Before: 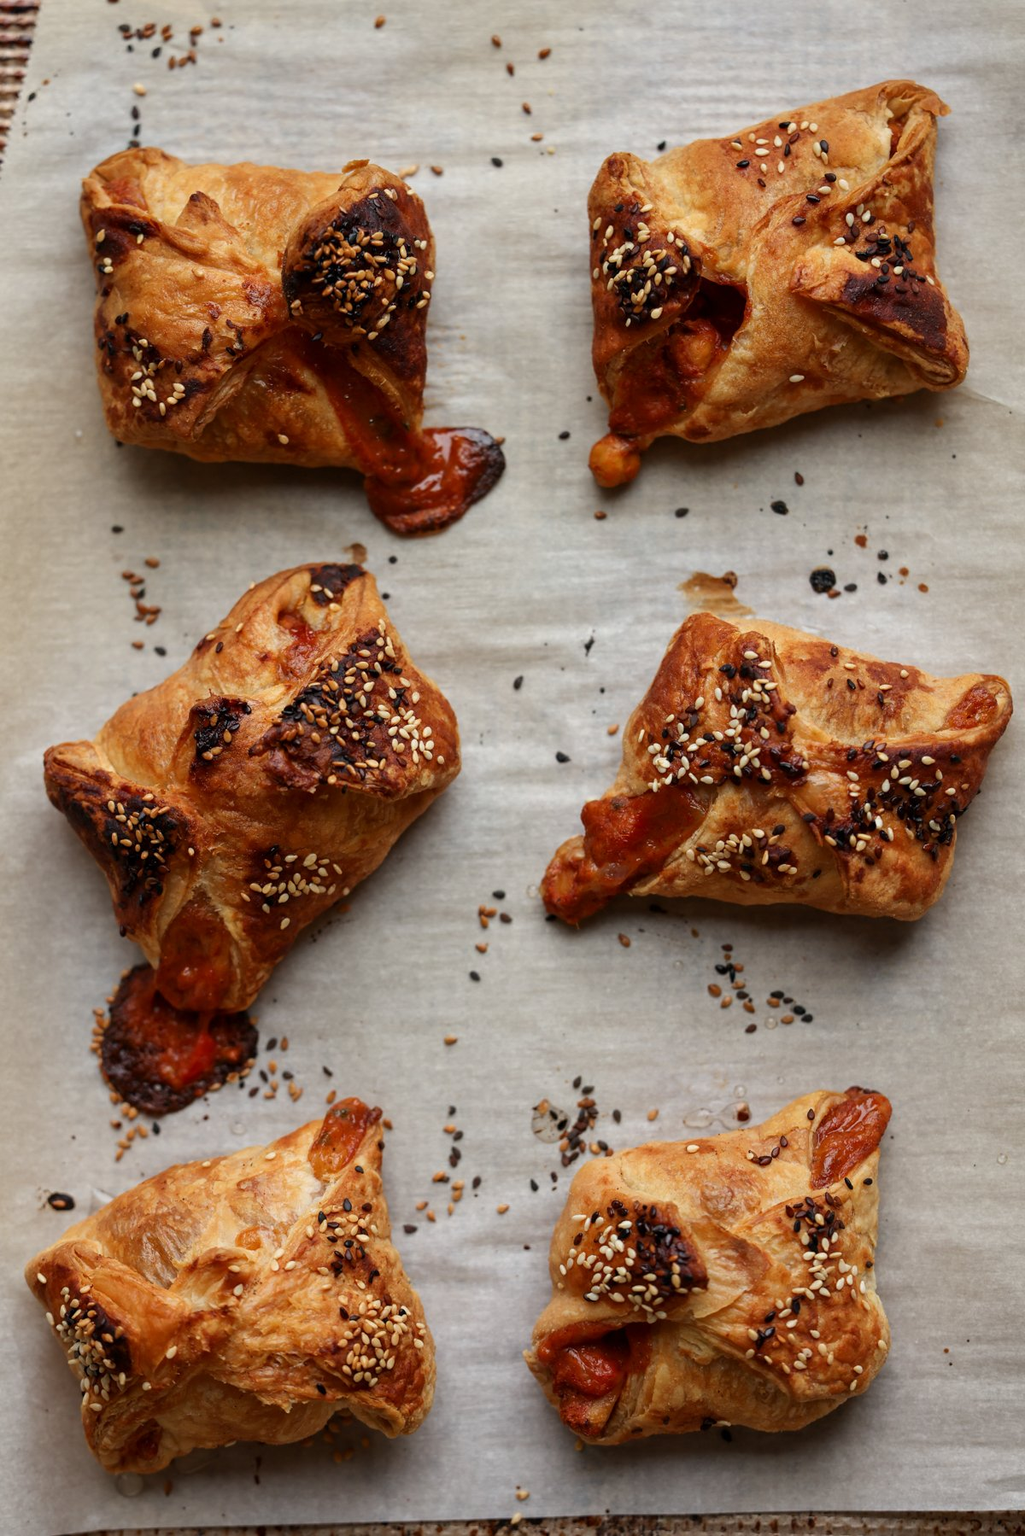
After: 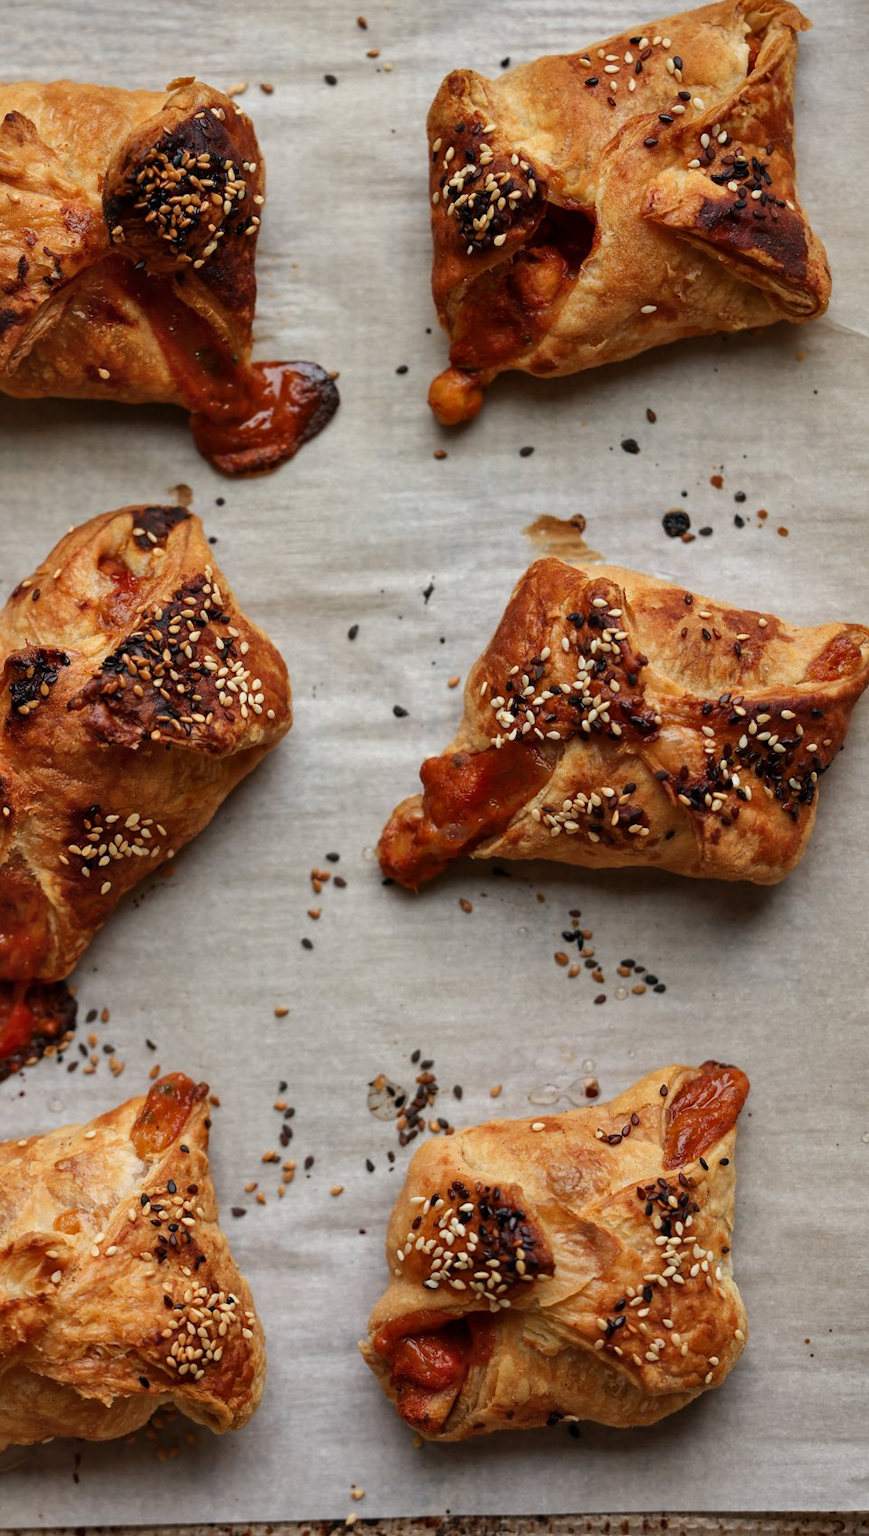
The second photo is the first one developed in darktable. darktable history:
crop and rotate: left 18.156%, top 5.732%, right 1.849%
shadows and highlights: shadows 59.74, soften with gaussian
